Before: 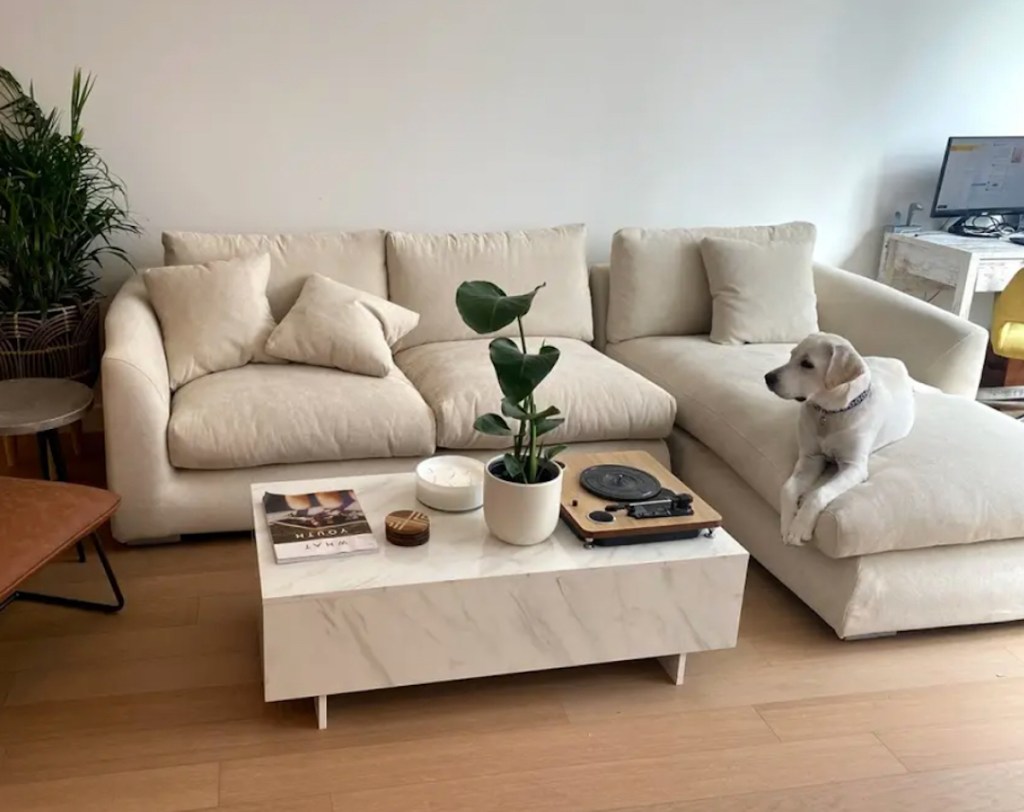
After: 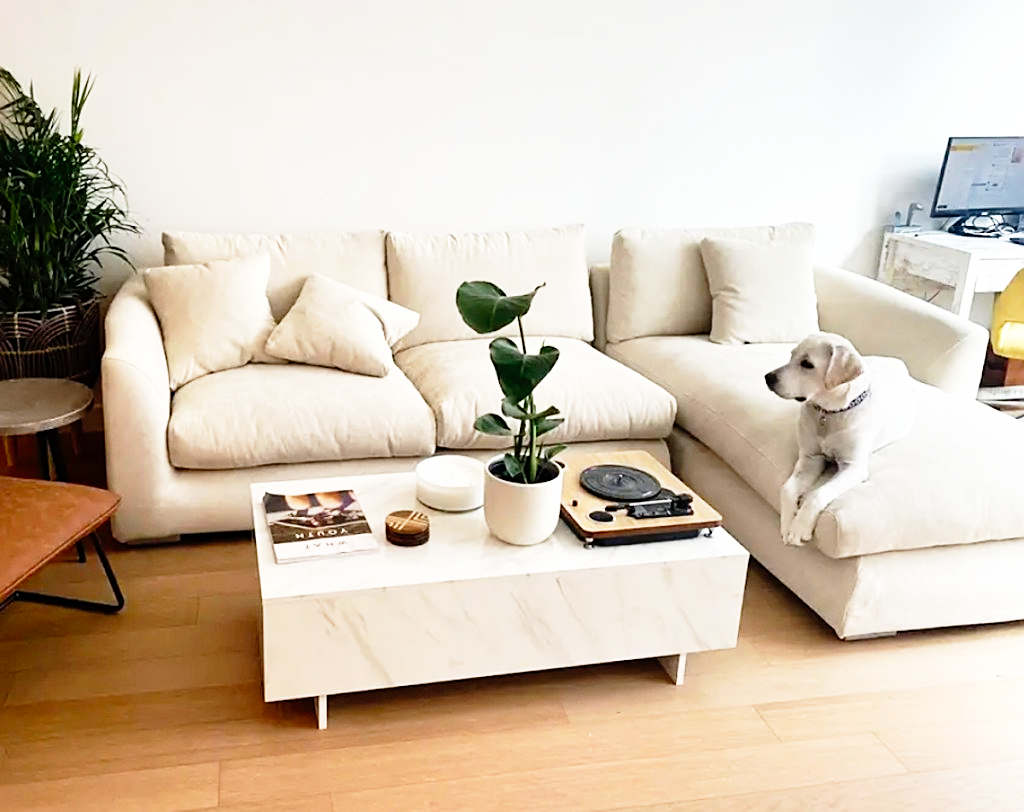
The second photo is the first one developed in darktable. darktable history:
base curve: curves: ch0 [(0, 0) (0.012, 0.01) (0.073, 0.168) (0.31, 0.711) (0.645, 0.957) (1, 1)], preserve colors none
exposure: compensate exposure bias true, compensate highlight preservation false
sharpen: on, module defaults
